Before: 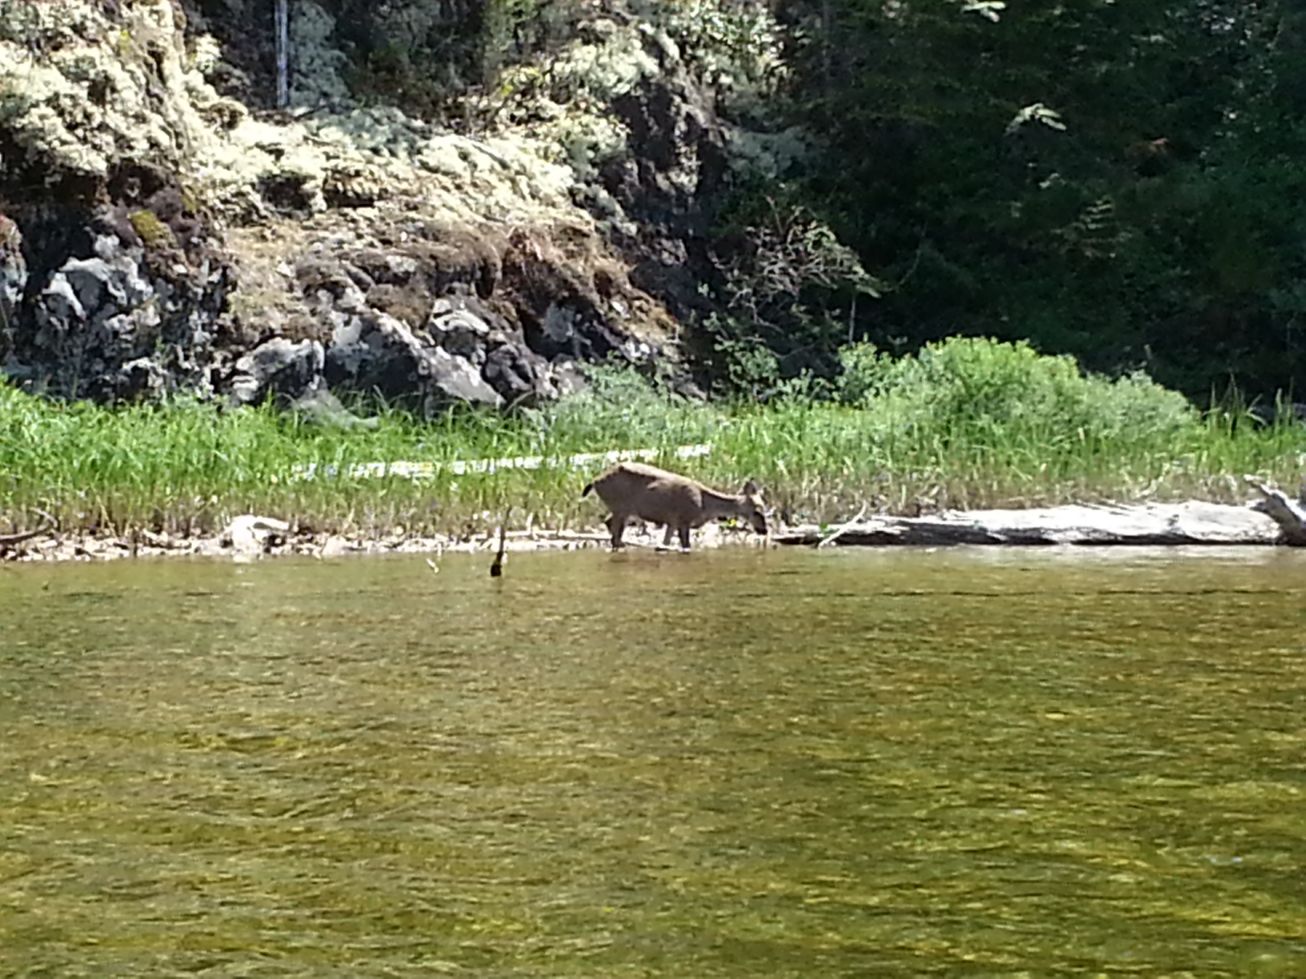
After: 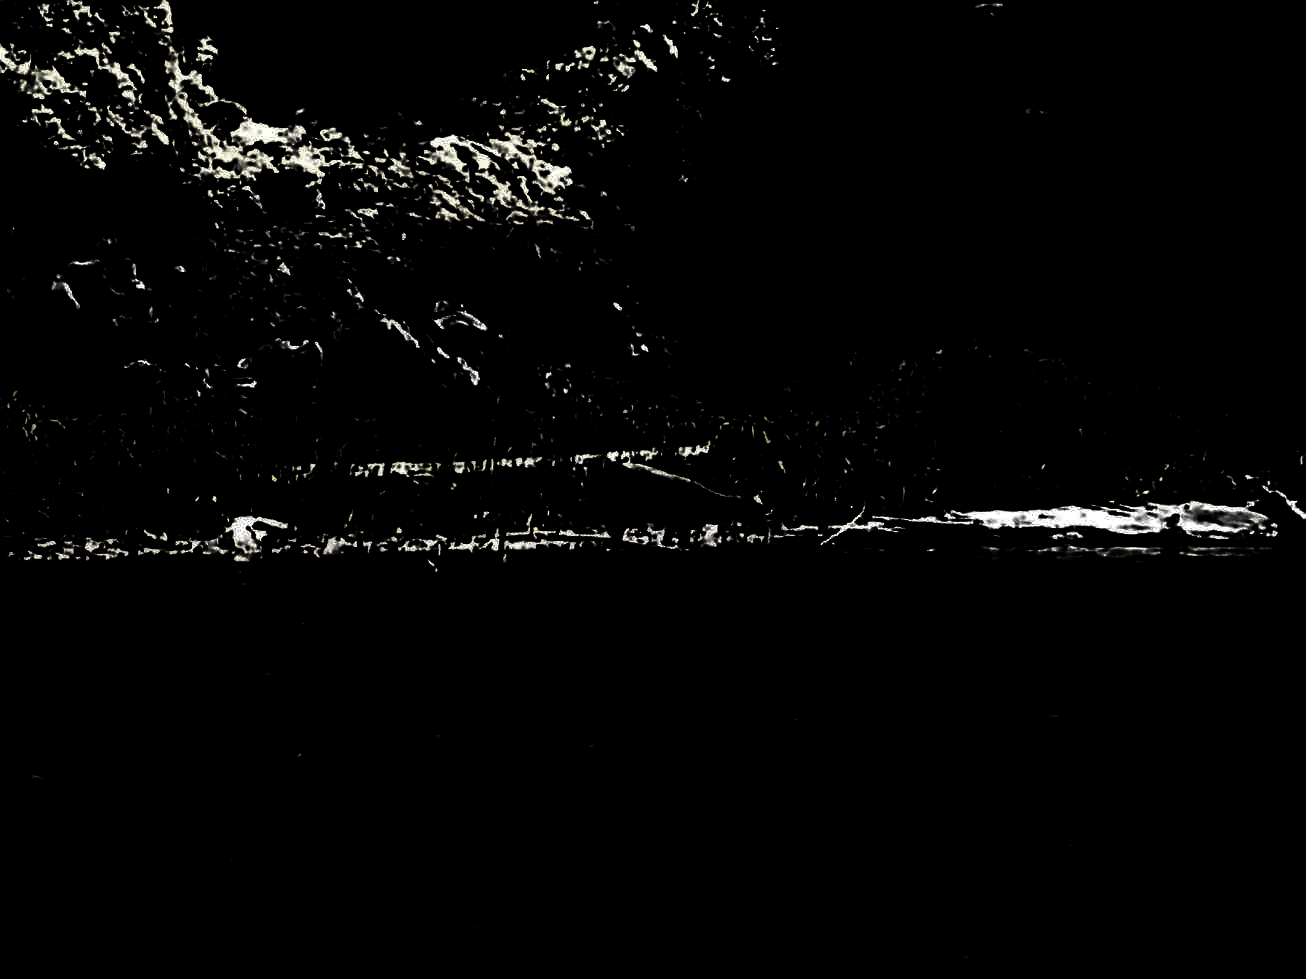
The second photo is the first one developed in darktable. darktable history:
contrast brightness saturation: contrast 0.099, brightness -0.274, saturation 0.148
levels: levels [0.721, 0.937, 0.997]
